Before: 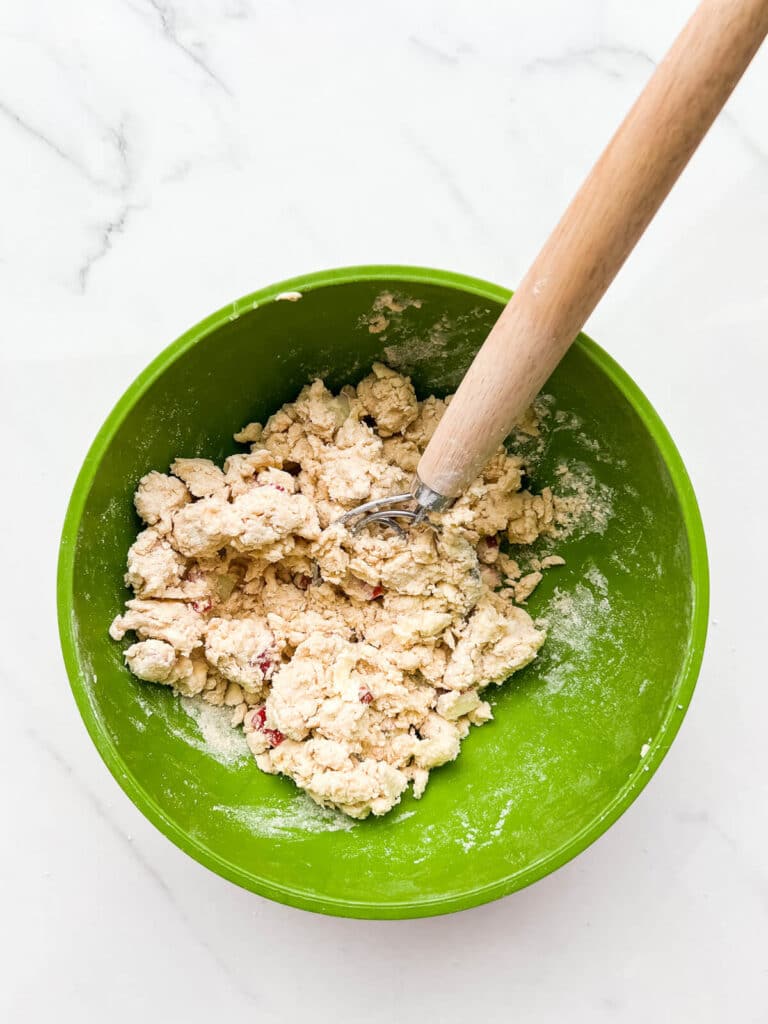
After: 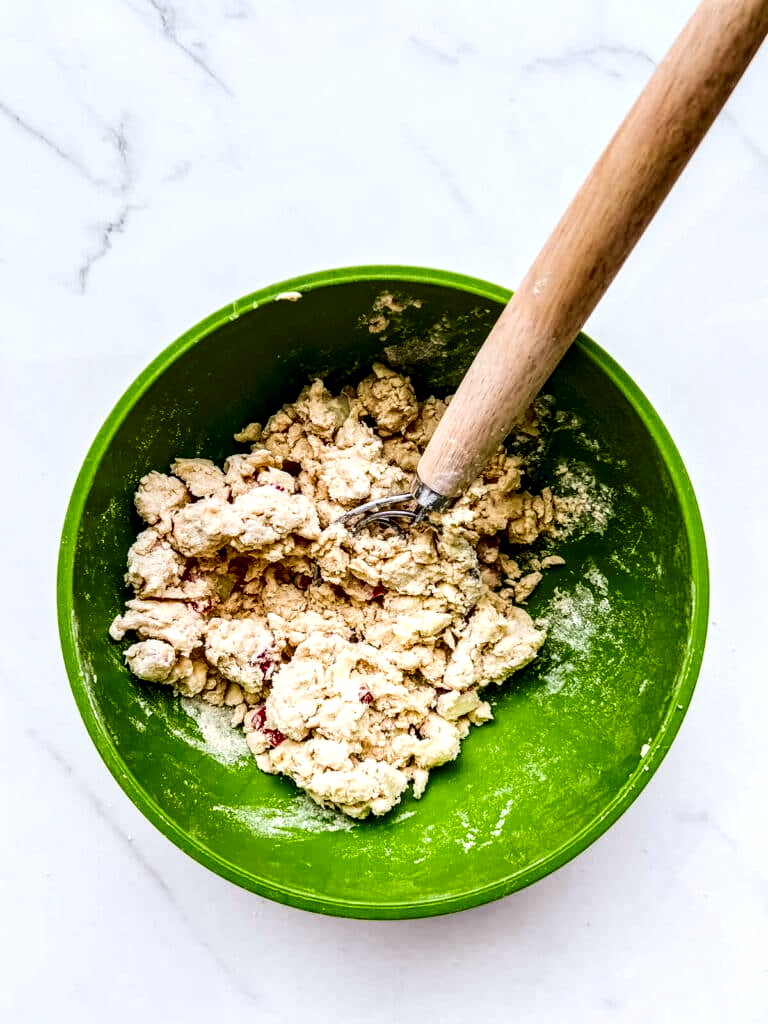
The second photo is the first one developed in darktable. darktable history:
white balance: red 0.983, blue 1.036
local contrast: highlights 60%, shadows 60%, detail 160%
contrast brightness saturation: contrast 0.22, brightness -0.19, saturation 0.24
